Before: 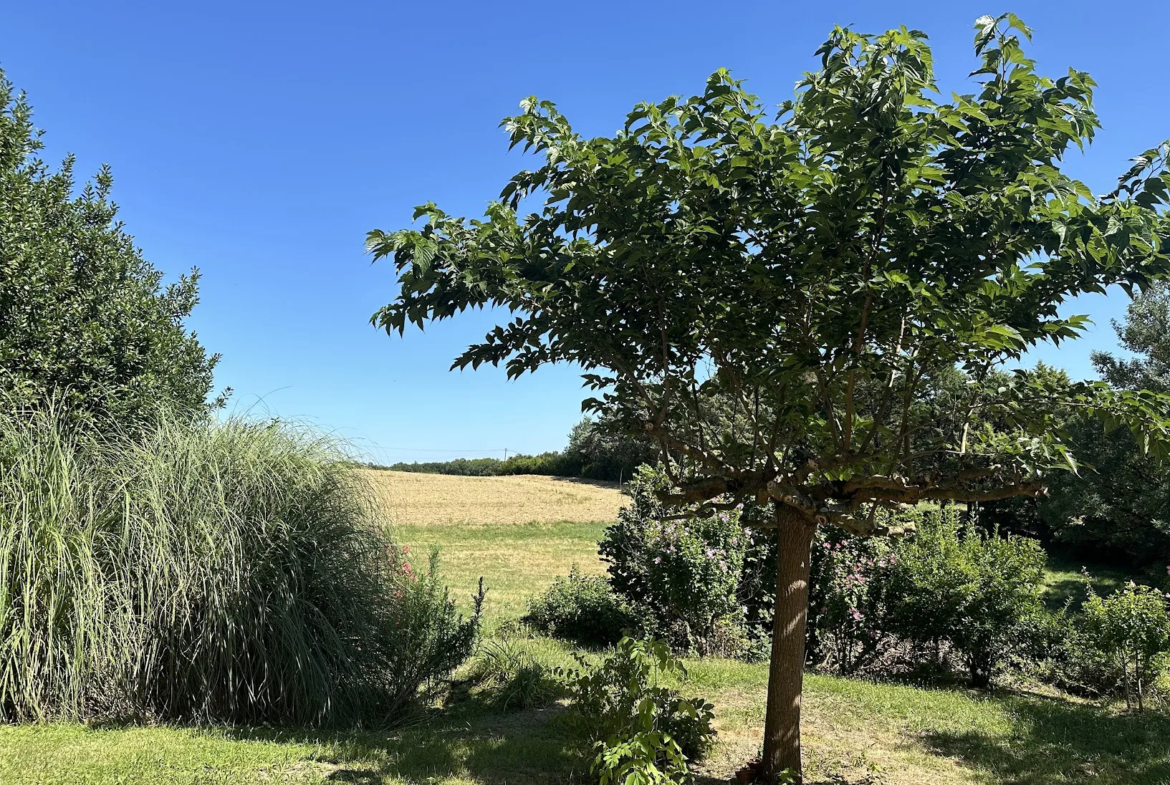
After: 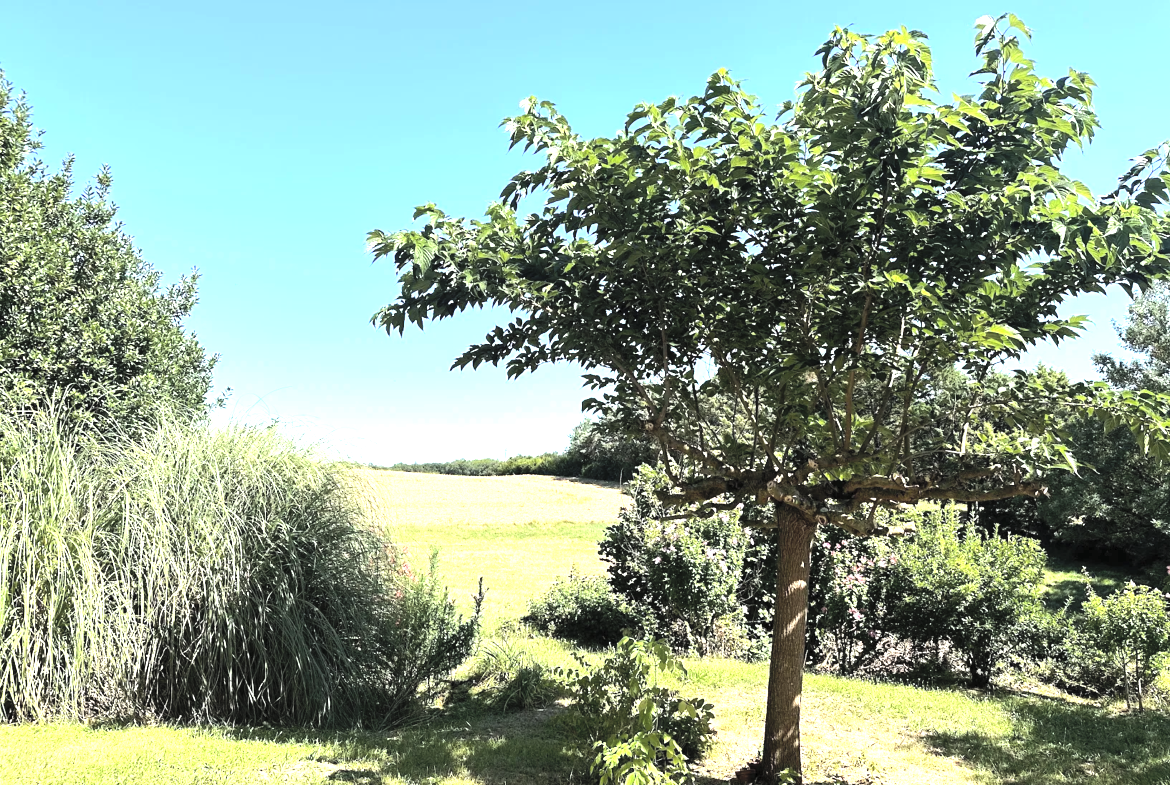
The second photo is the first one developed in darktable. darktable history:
tone equalizer: -8 EV -1.11 EV, -7 EV -0.986 EV, -6 EV -0.9 EV, -5 EV -0.602 EV, -3 EV 0.59 EV, -2 EV 0.837 EV, -1 EV 0.999 EV, +0 EV 1.07 EV, edges refinement/feathering 500, mask exposure compensation -1.24 EV, preserve details no
exposure: exposure 0.562 EV, compensate highlight preservation false
contrast brightness saturation: brightness 0.279
